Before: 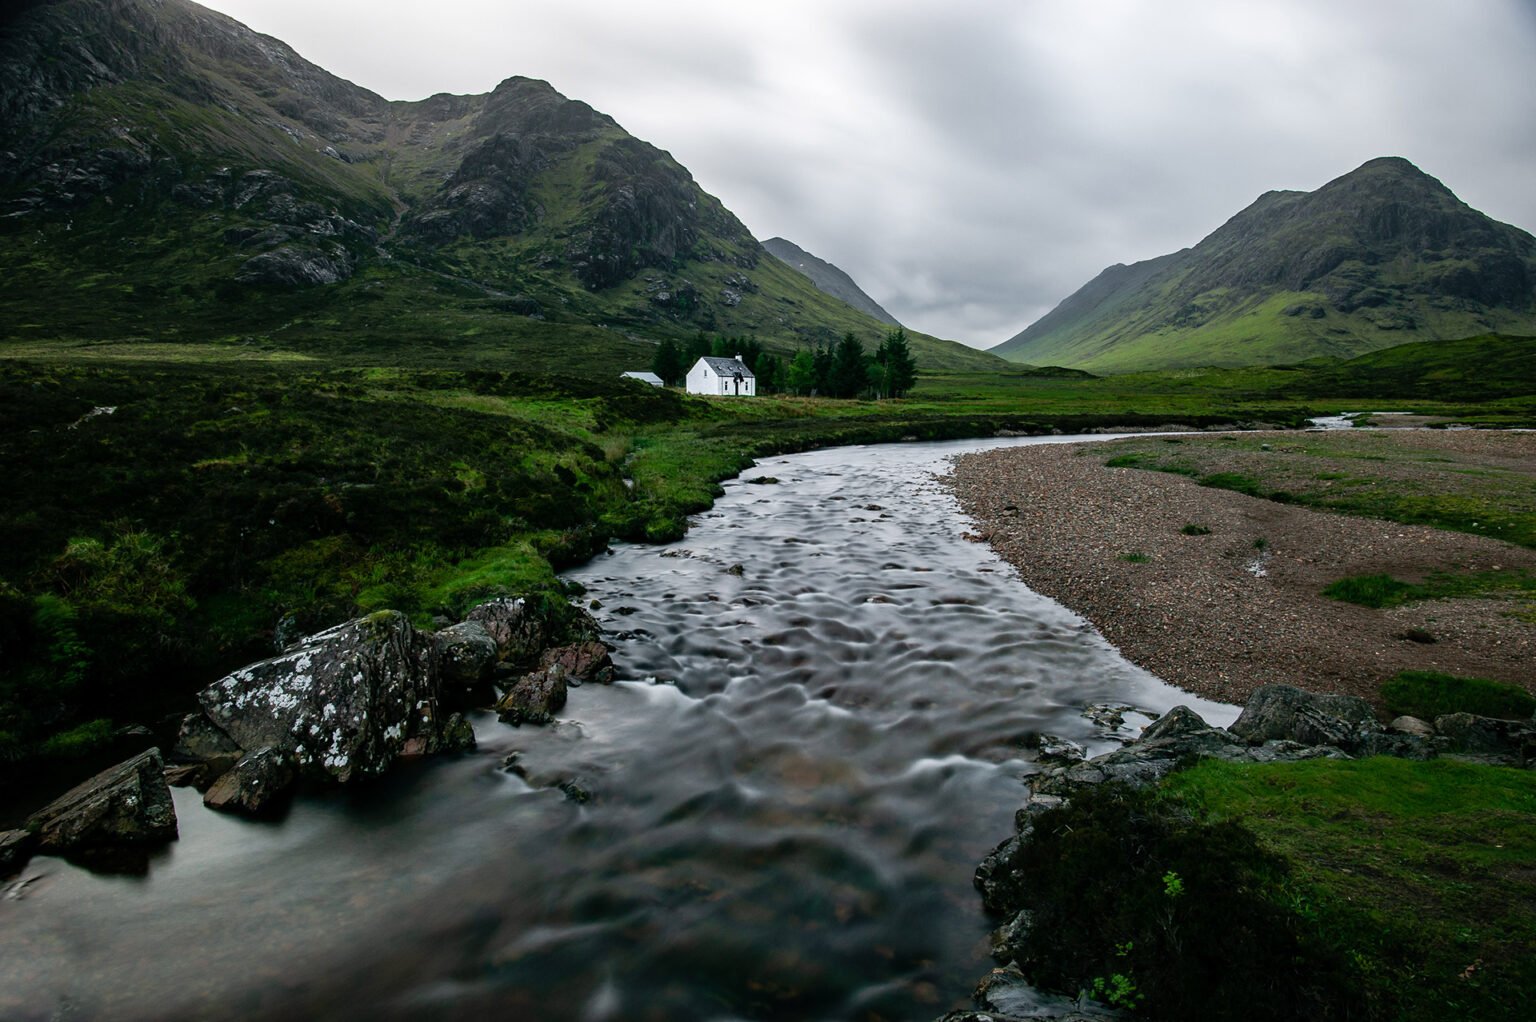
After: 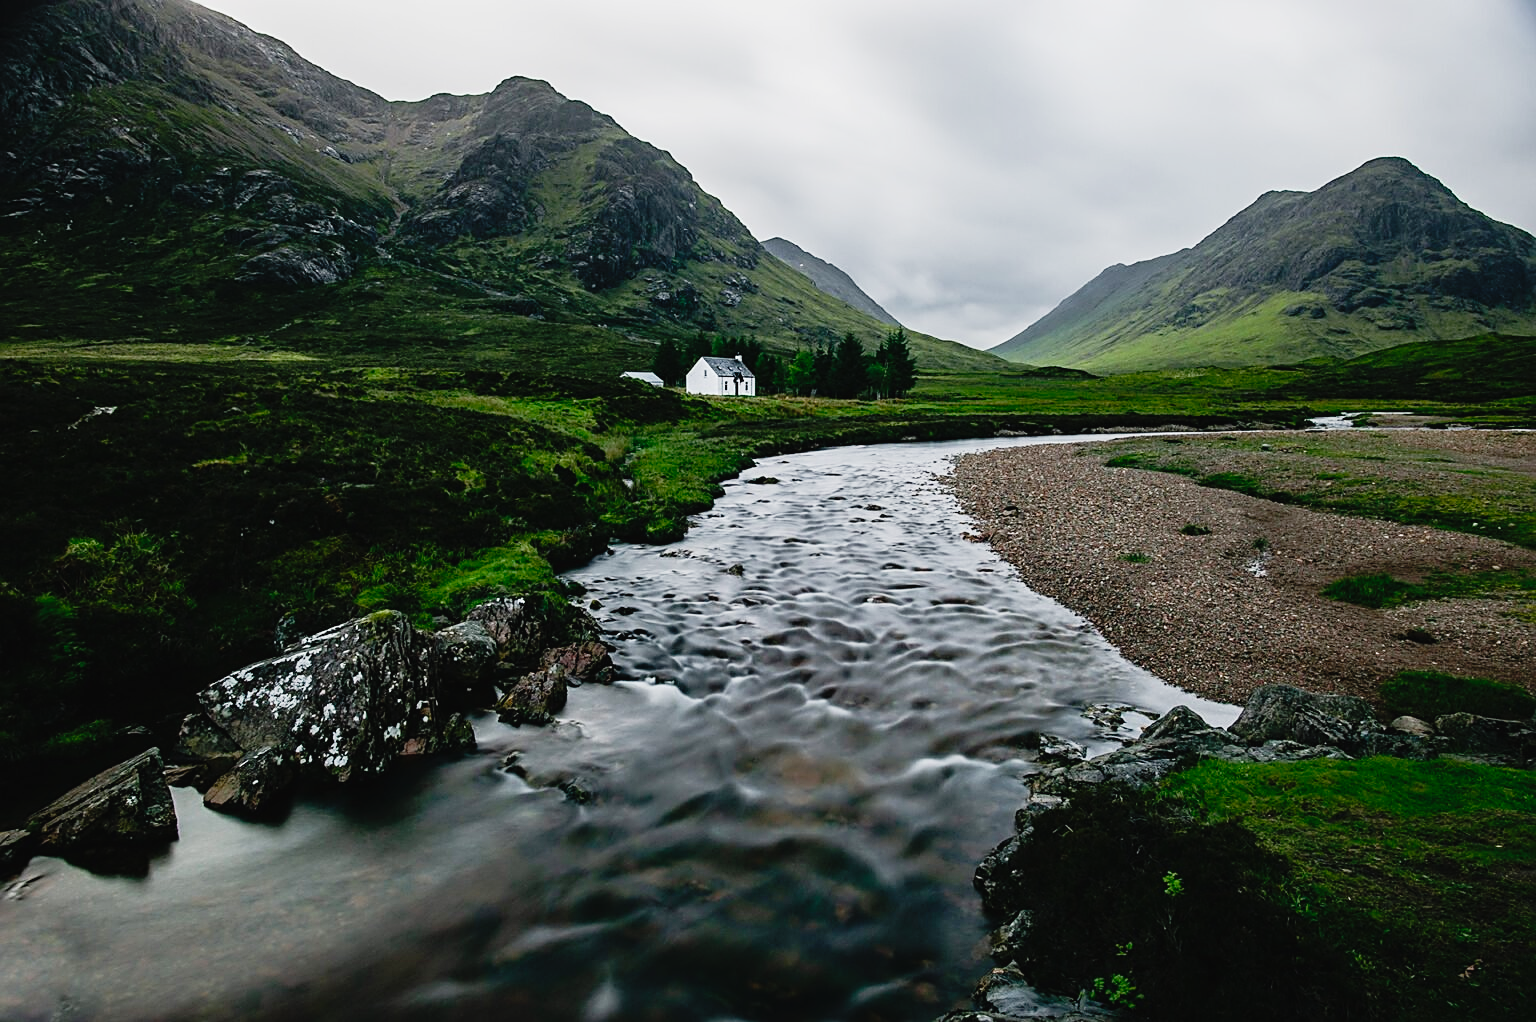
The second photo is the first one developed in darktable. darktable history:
tone curve: curves: ch0 [(0, 0.022) (0.114, 0.088) (0.282, 0.316) (0.446, 0.511) (0.613, 0.693) (0.786, 0.843) (0.999, 0.949)]; ch1 [(0, 0) (0.395, 0.343) (0.463, 0.427) (0.486, 0.474) (0.503, 0.5) (0.535, 0.522) (0.555, 0.566) (0.594, 0.614) (0.755, 0.793) (1, 1)]; ch2 [(0, 0) (0.369, 0.388) (0.449, 0.431) (0.501, 0.5) (0.528, 0.517) (0.561, 0.59) (0.612, 0.646) (0.697, 0.721) (1, 1)], preserve colors none
sharpen: on, module defaults
